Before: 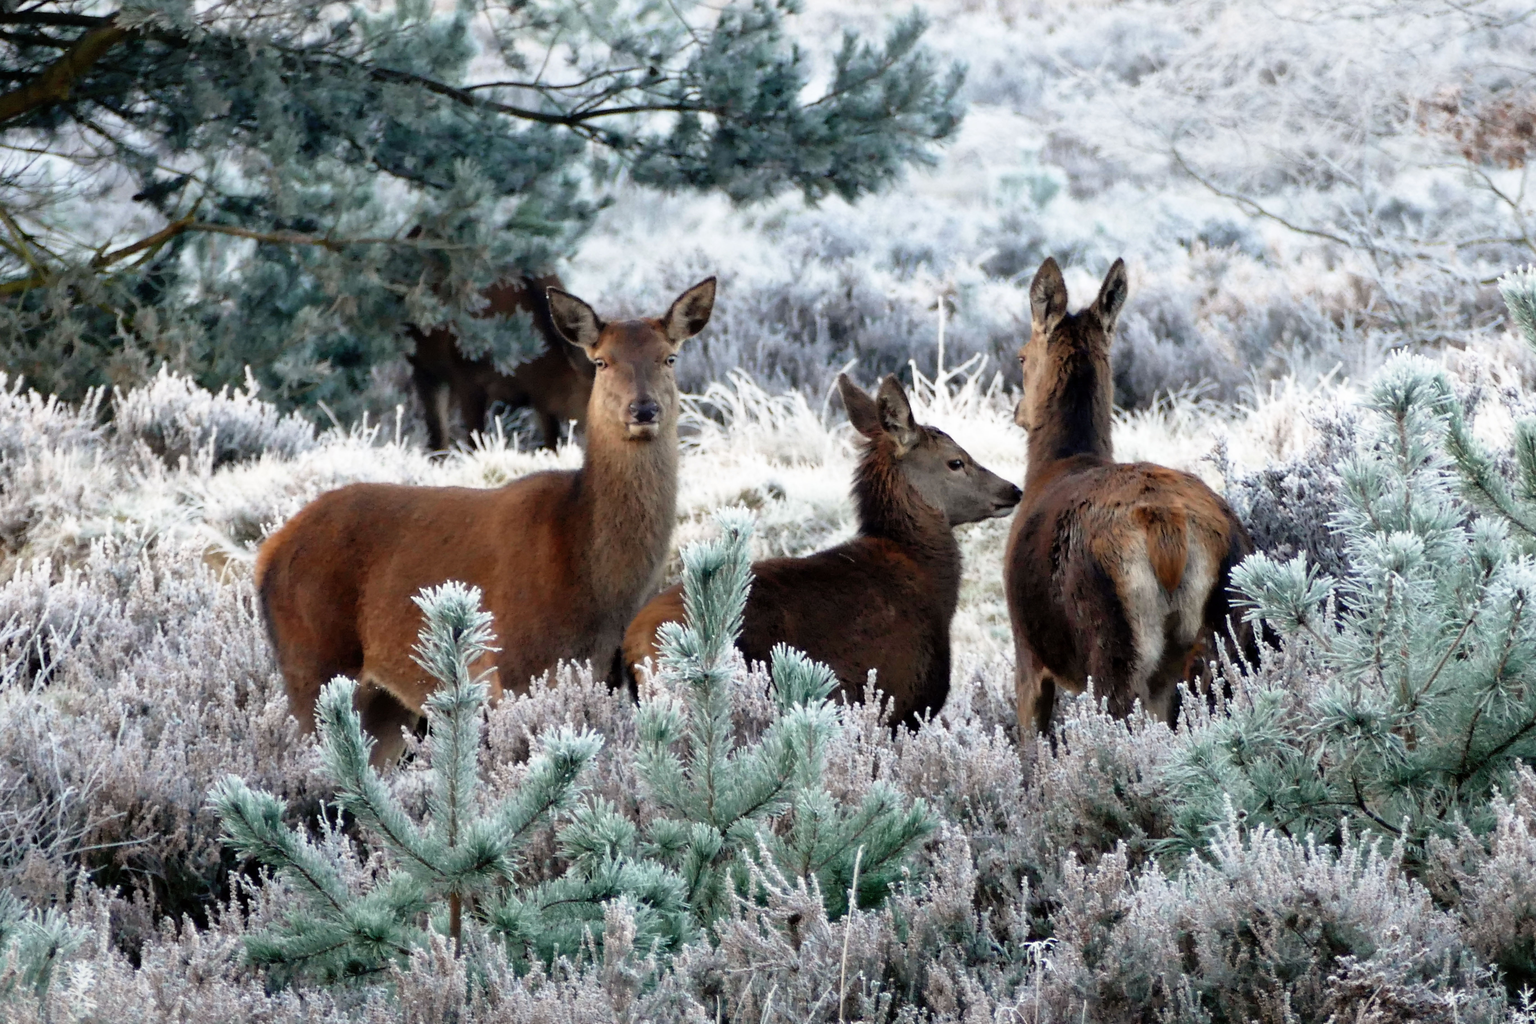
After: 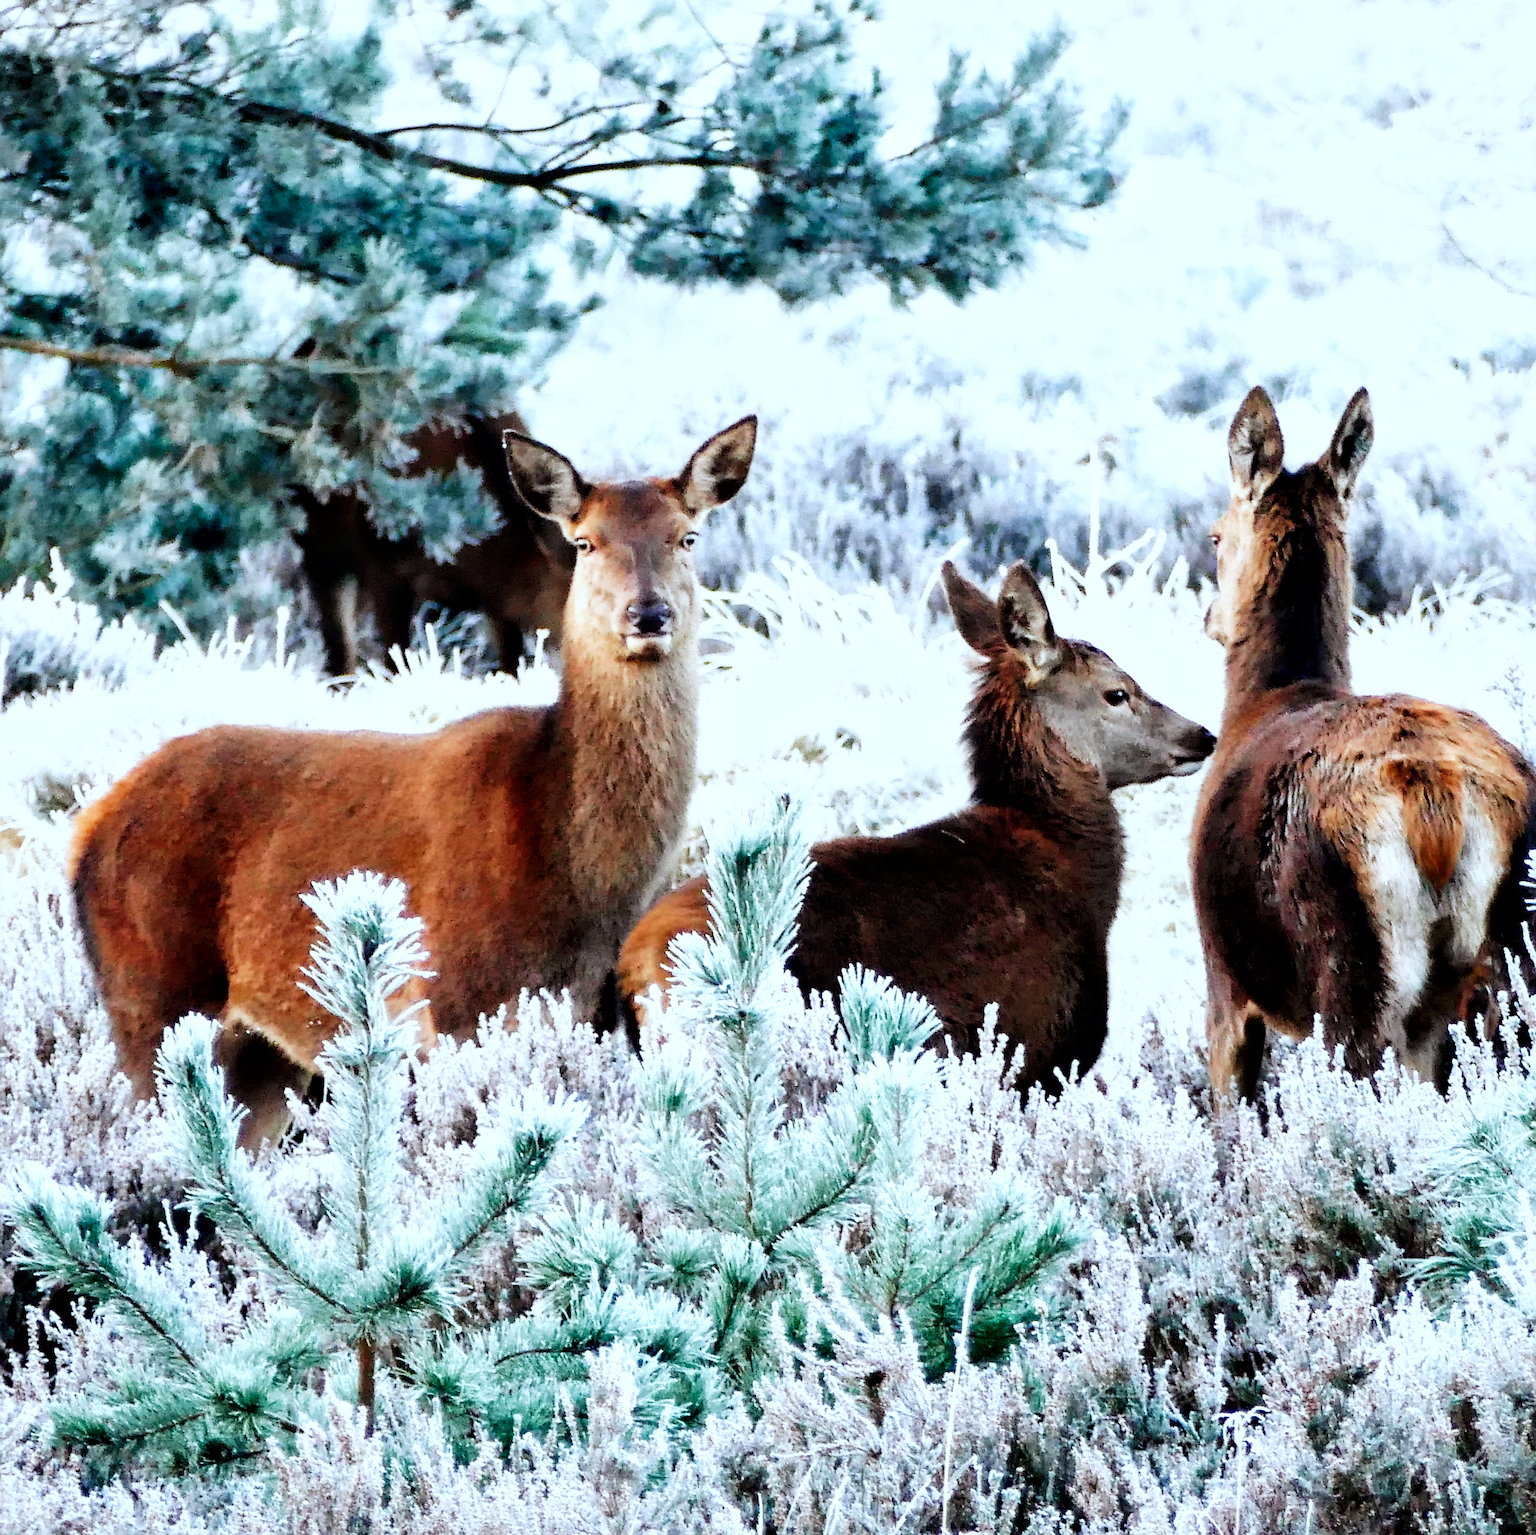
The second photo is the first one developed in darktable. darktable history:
tone equalizer: on, module defaults
crop and rotate: left 13.766%, right 19.546%
sharpen: on, module defaults
local contrast: mode bilateral grid, contrast 19, coarseness 50, detail 119%, midtone range 0.2
exposure: black level correction 0.001, compensate exposure bias true, compensate highlight preservation false
color correction: highlights a* -4.2, highlights b* -10.63
base curve: curves: ch0 [(0, 0) (0.007, 0.004) (0.027, 0.03) (0.046, 0.07) (0.207, 0.54) (0.442, 0.872) (0.673, 0.972) (1, 1)], preserve colors none
